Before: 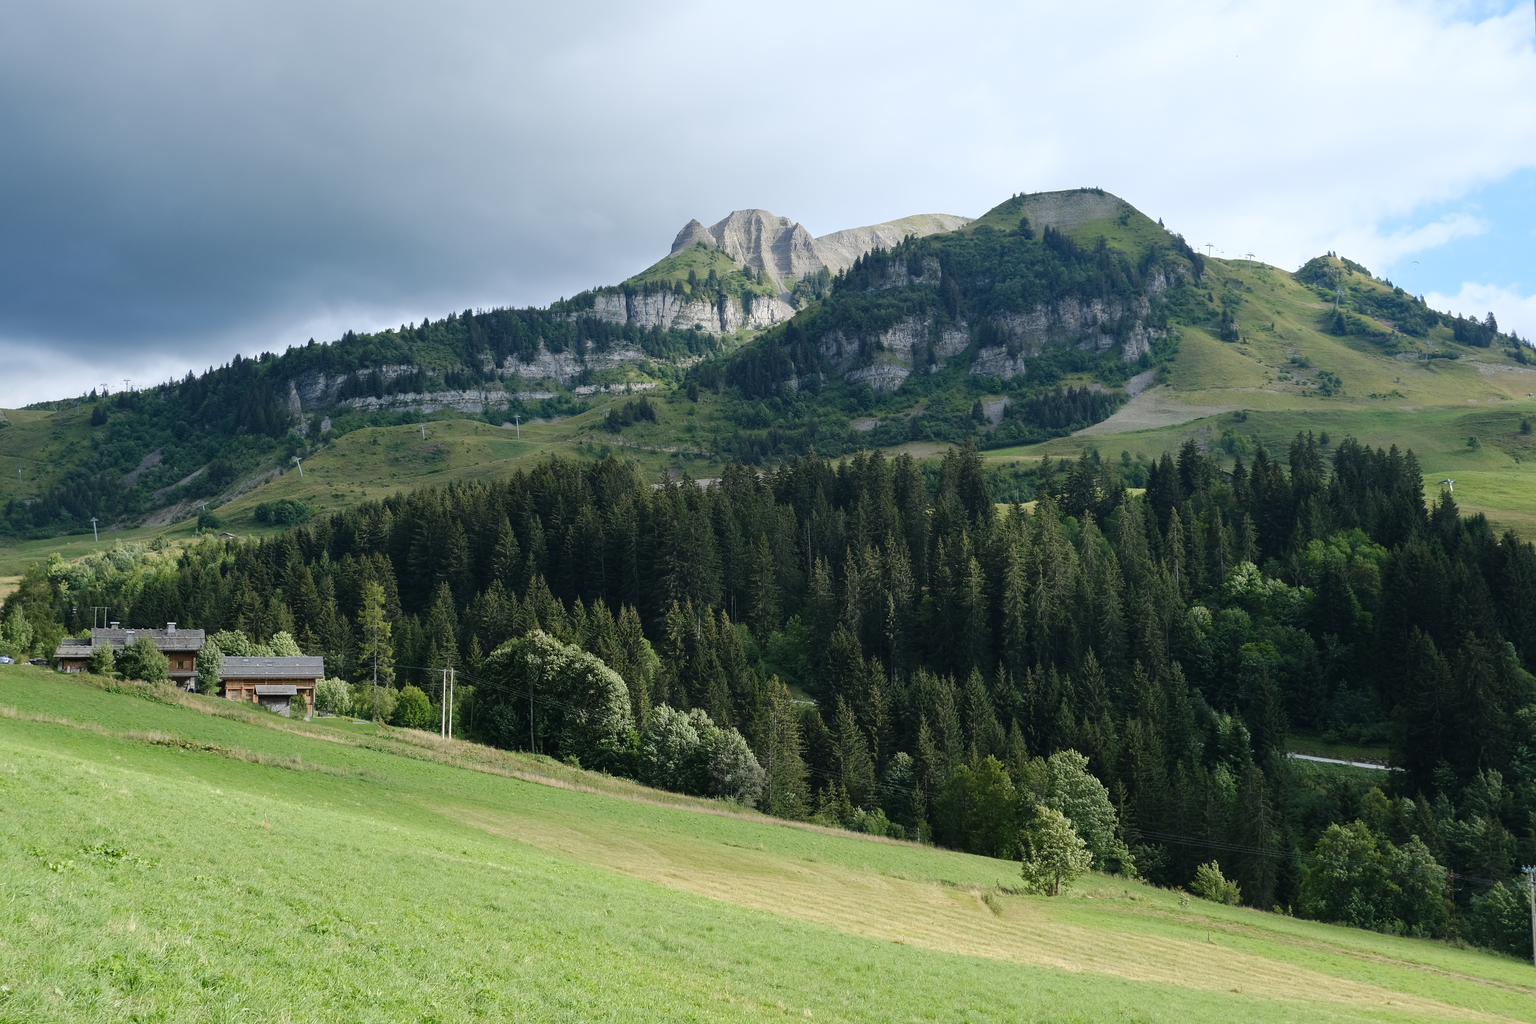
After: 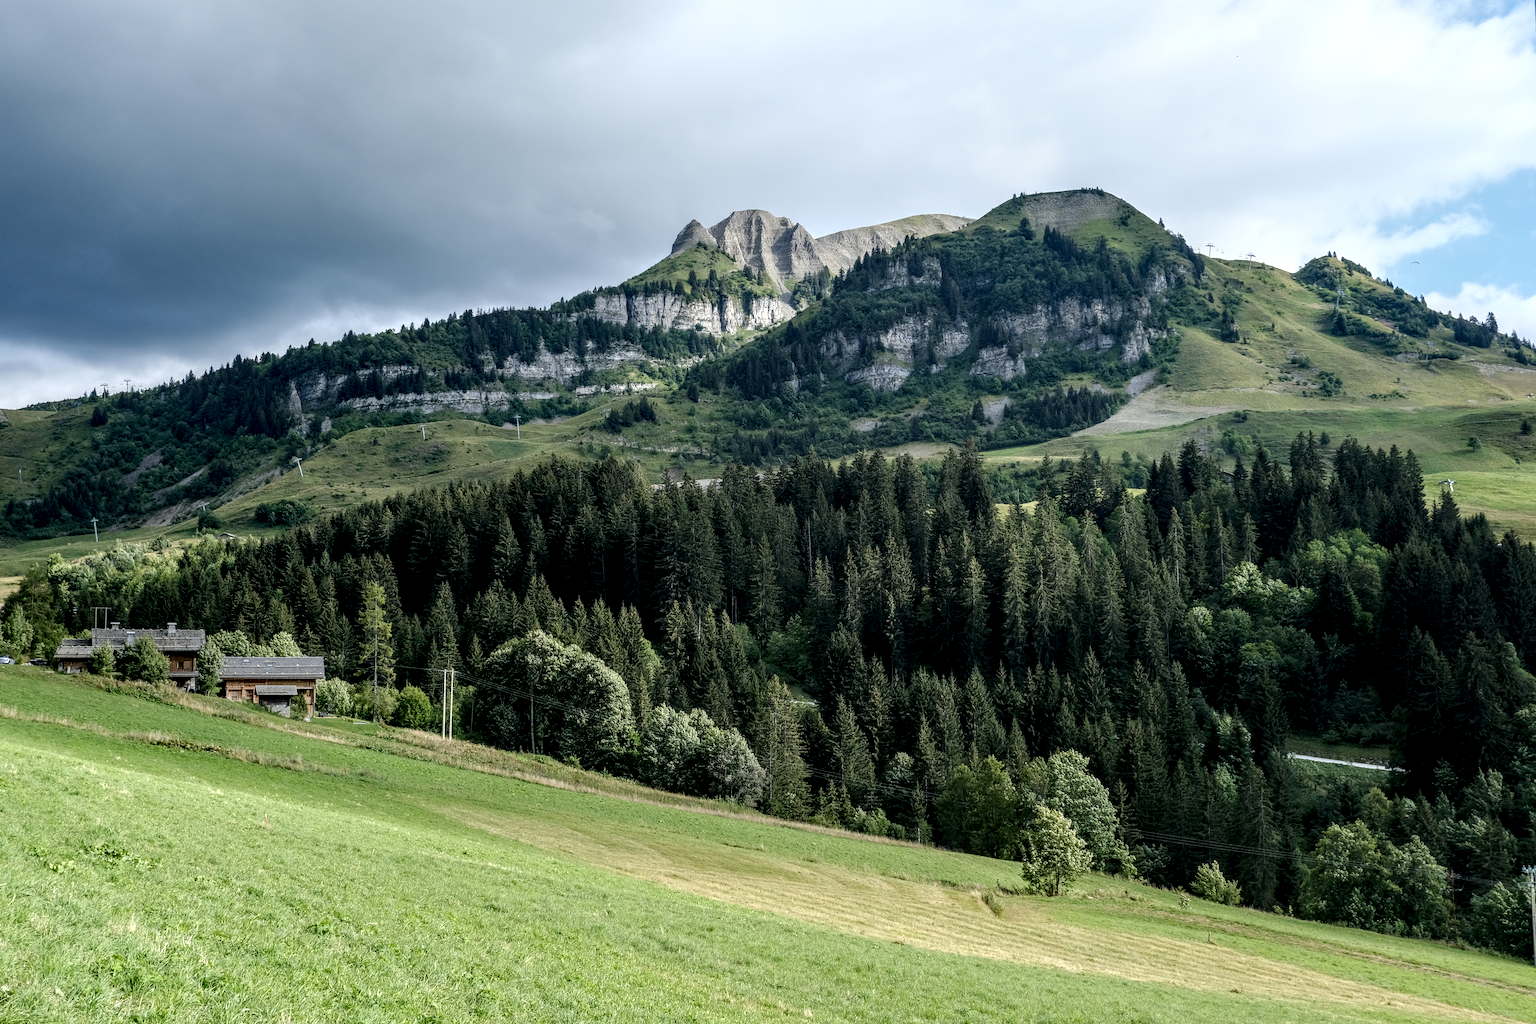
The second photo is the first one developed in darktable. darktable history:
local contrast: highlights 14%, shadows 39%, detail 184%, midtone range 0.473
